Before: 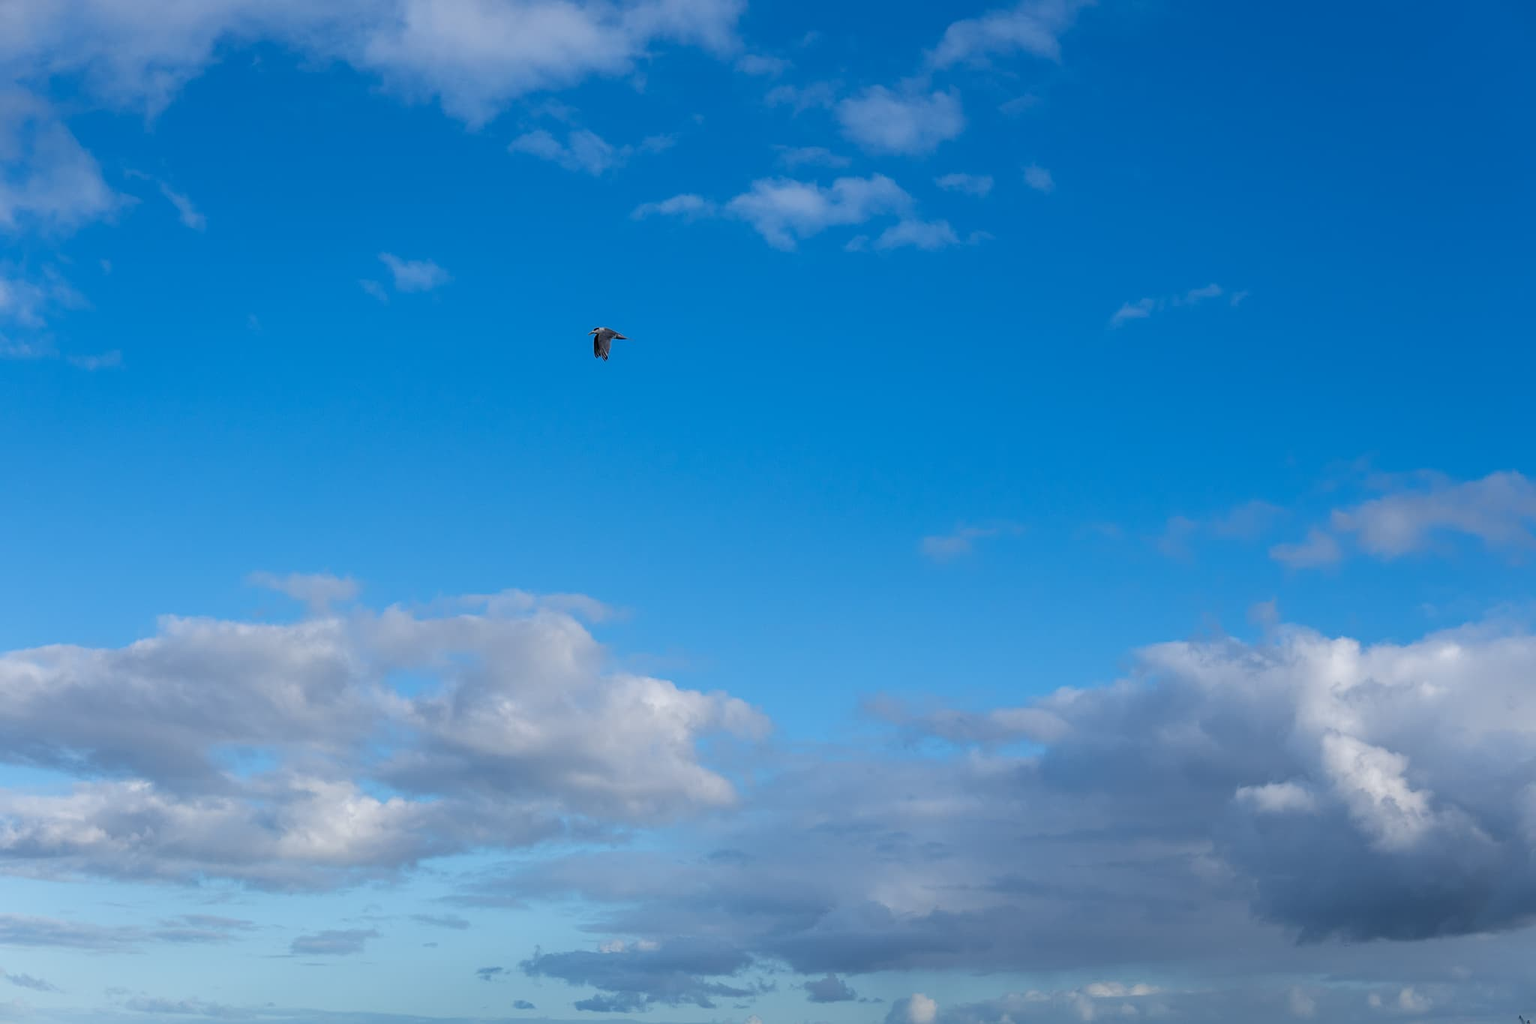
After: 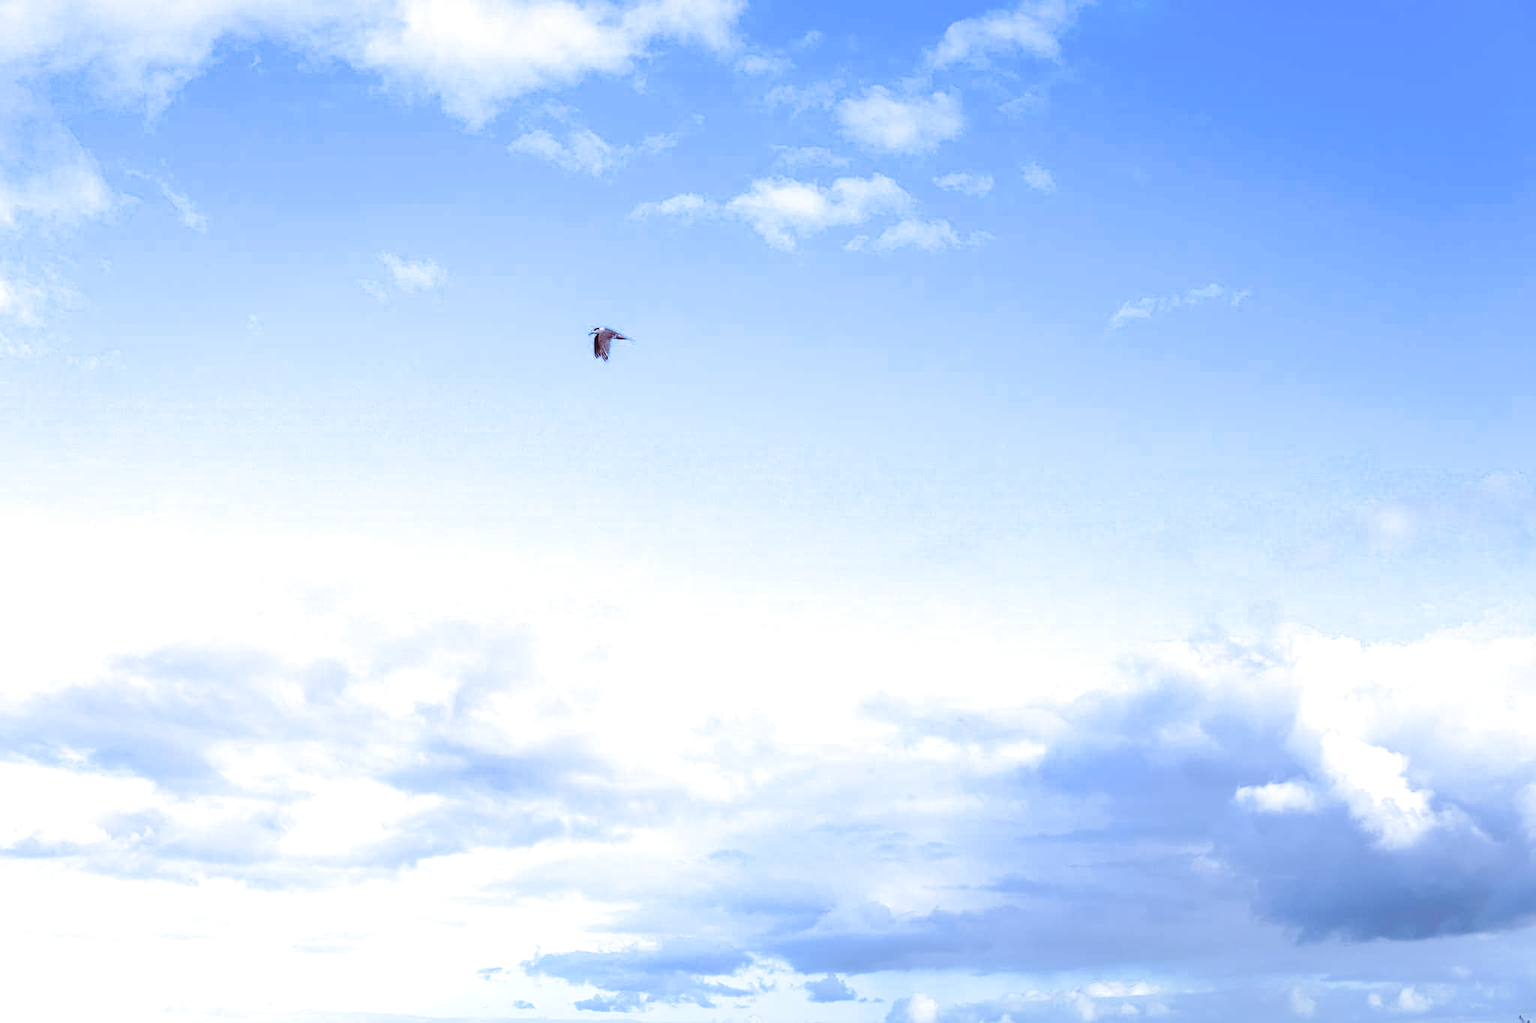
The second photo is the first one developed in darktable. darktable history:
white balance: red 0.948, green 1.02, blue 1.176
split-toning: on, module defaults
tone curve: curves: ch0 [(0, 0) (0.003, 0.09) (0.011, 0.095) (0.025, 0.097) (0.044, 0.108) (0.069, 0.117) (0.1, 0.129) (0.136, 0.151) (0.177, 0.185) (0.224, 0.229) (0.277, 0.299) (0.335, 0.379) (0.399, 0.469) (0.468, 0.55) (0.543, 0.629) (0.623, 0.702) (0.709, 0.775) (0.801, 0.85) (0.898, 0.91) (1, 1)], preserve colors none
exposure: exposure 0.95 EV, compensate highlight preservation false
